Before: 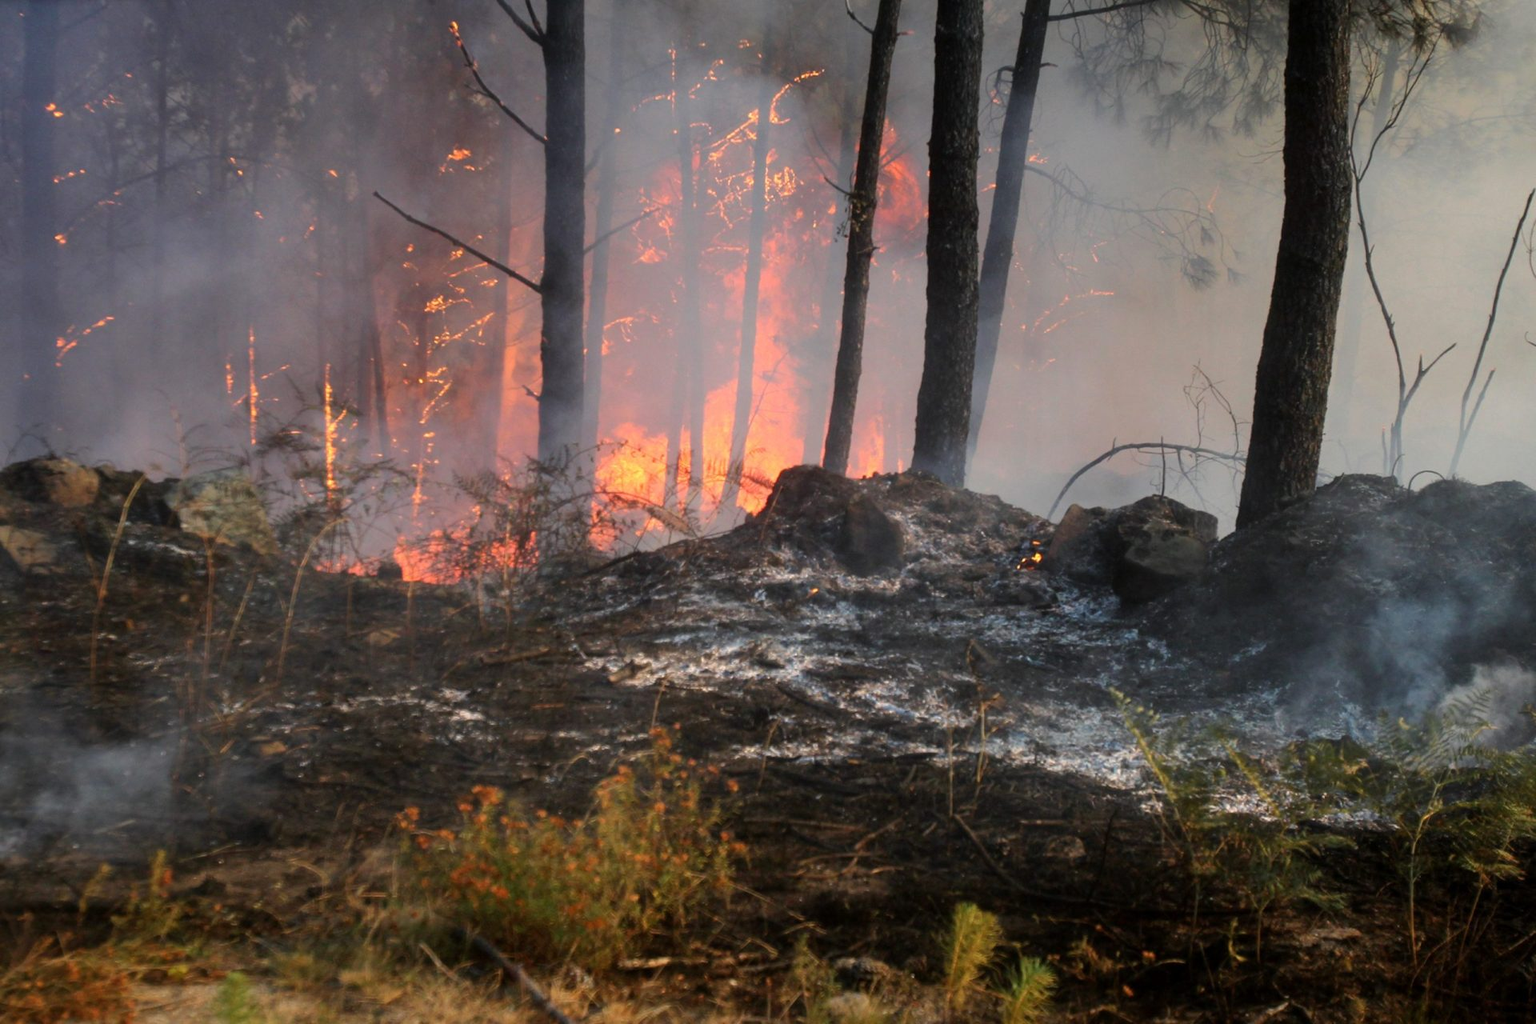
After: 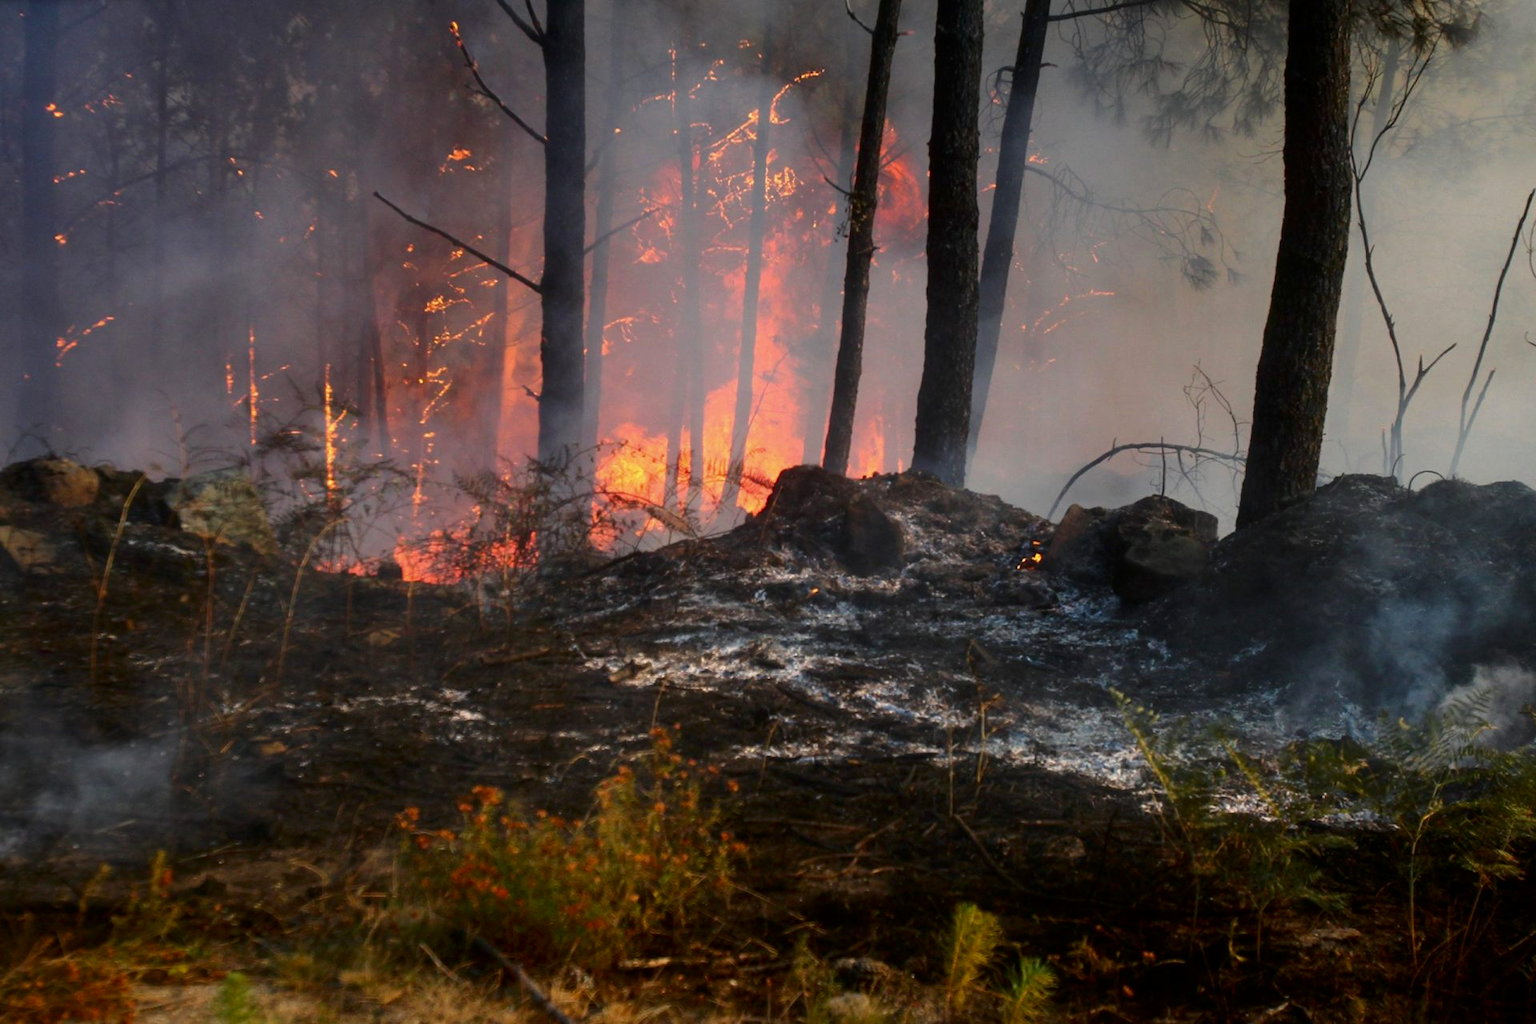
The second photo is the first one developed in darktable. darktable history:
contrast brightness saturation: contrast 0.07, brightness -0.14, saturation 0.11
